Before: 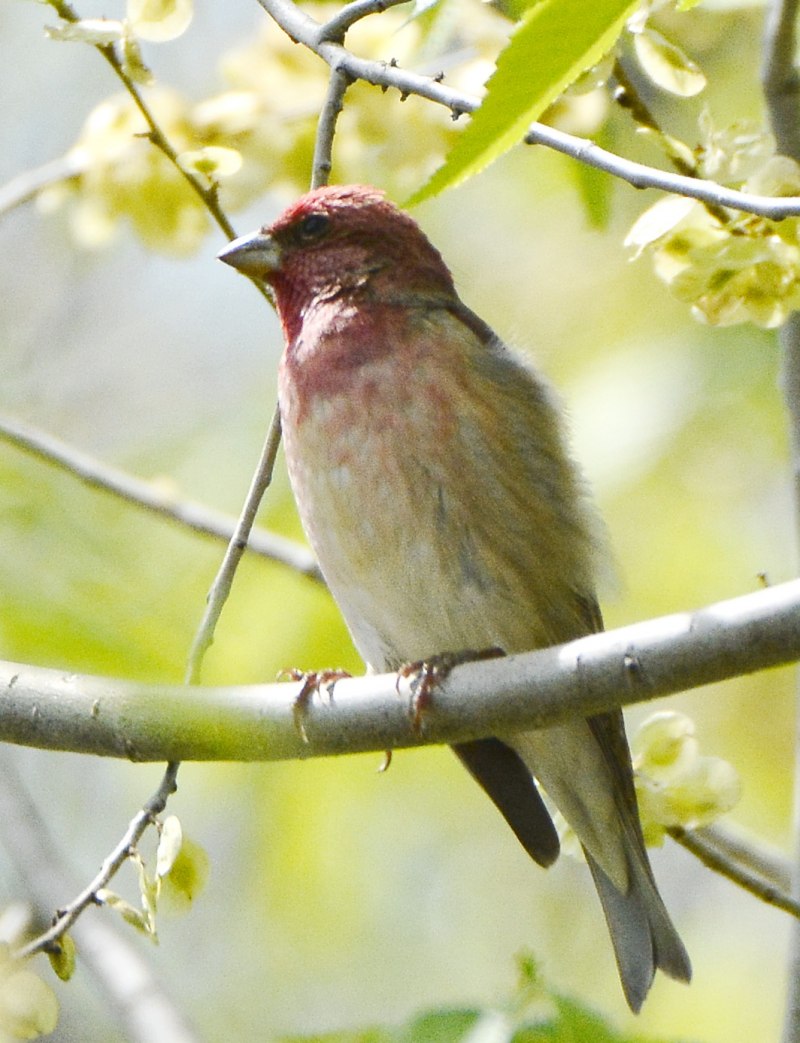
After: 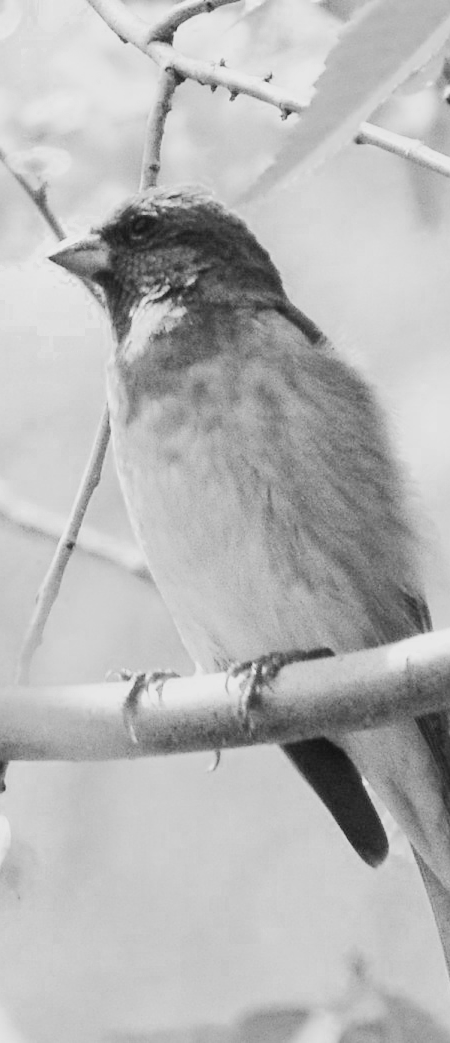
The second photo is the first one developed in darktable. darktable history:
color zones: curves: ch0 [(0, 0.5) (0.125, 0.4) (0.25, 0.5) (0.375, 0.4) (0.5, 0.4) (0.625, 0.6) (0.75, 0.6) (0.875, 0.5)]; ch1 [(0, 0.35) (0.125, 0.45) (0.25, 0.35) (0.375, 0.35) (0.5, 0.35) (0.625, 0.35) (0.75, 0.45) (0.875, 0.35)]; ch2 [(0, 0.6) (0.125, 0.5) (0.25, 0.5) (0.375, 0.6) (0.5, 0.6) (0.625, 0.5) (0.75, 0.5) (0.875, 0.5)]
crop: left 21.496%, right 22.254%
contrast brightness saturation: contrast 0.2, brightness 0.16, saturation 0.22
filmic rgb: black relative exposure -7.65 EV, white relative exposure 4.56 EV, hardness 3.61
color balance rgb: perceptual saturation grading › global saturation 25%, perceptual brilliance grading › mid-tones 10%, perceptual brilliance grading › shadows 15%, global vibrance 20%
monochrome: on, module defaults
